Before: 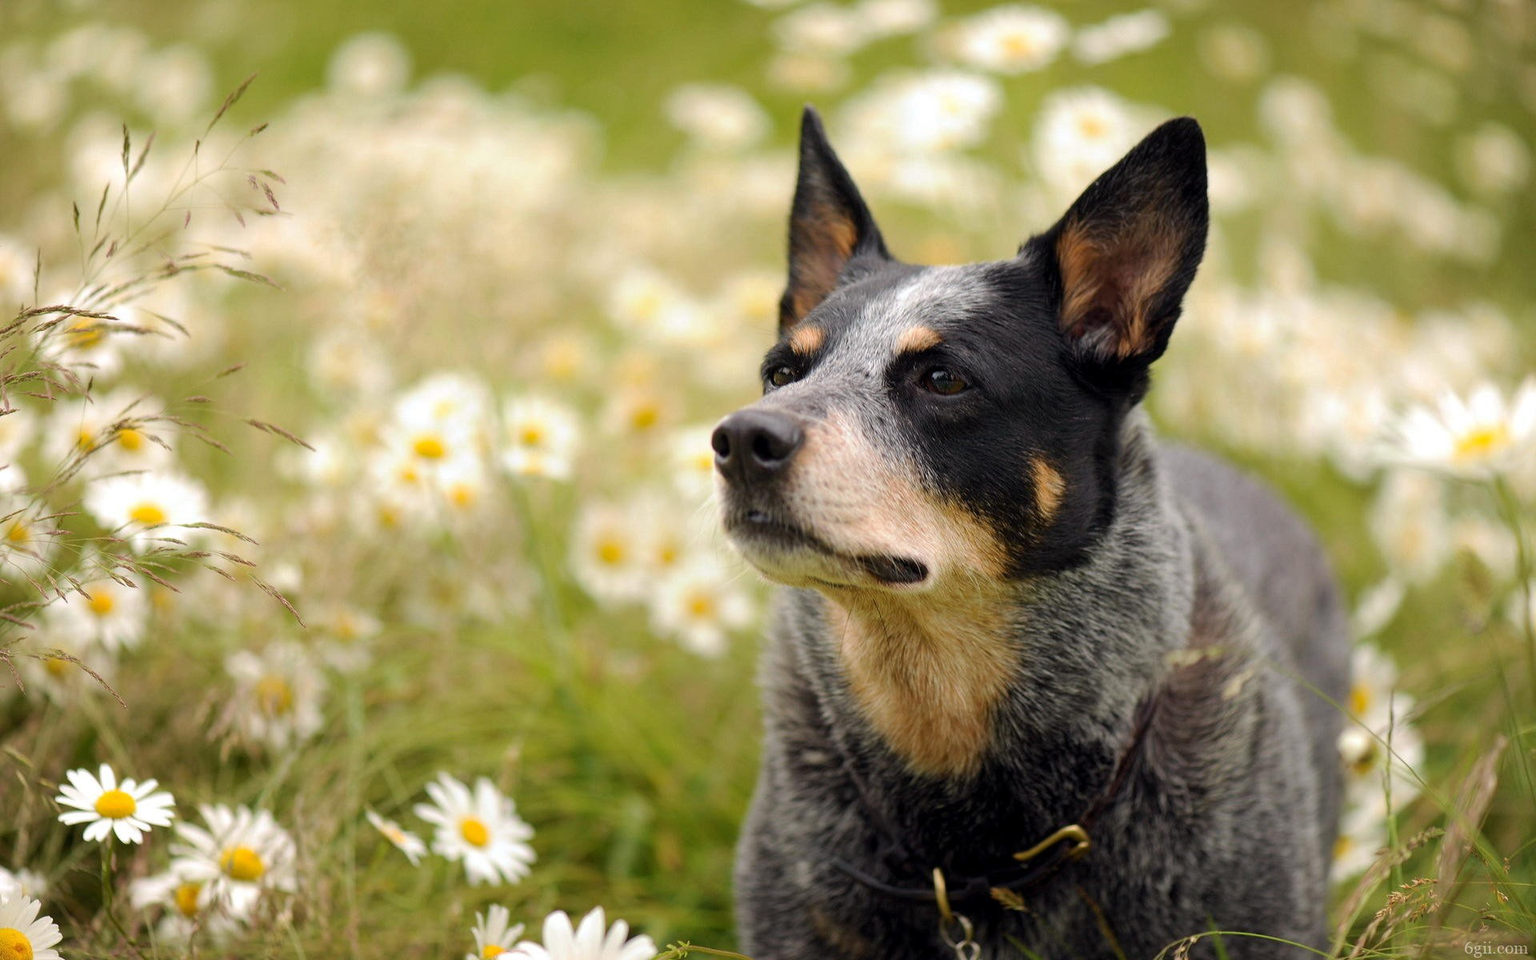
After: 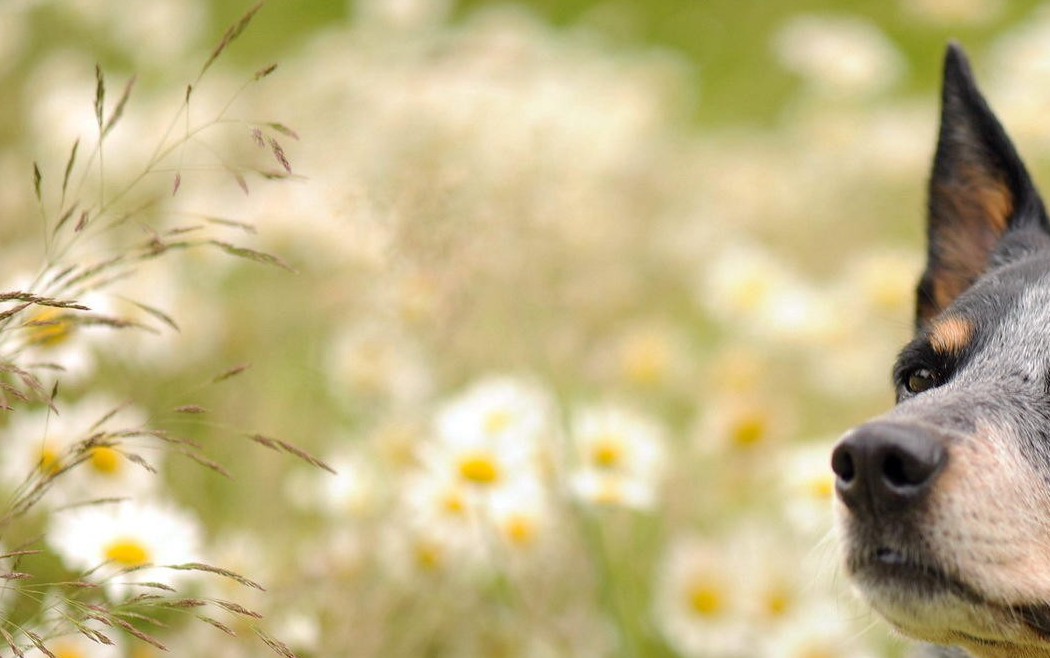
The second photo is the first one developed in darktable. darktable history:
crop and rotate: left 3.047%, top 7.509%, right 42.236%, bottom 37.598%
rotate and perspective: automatic cropping off
